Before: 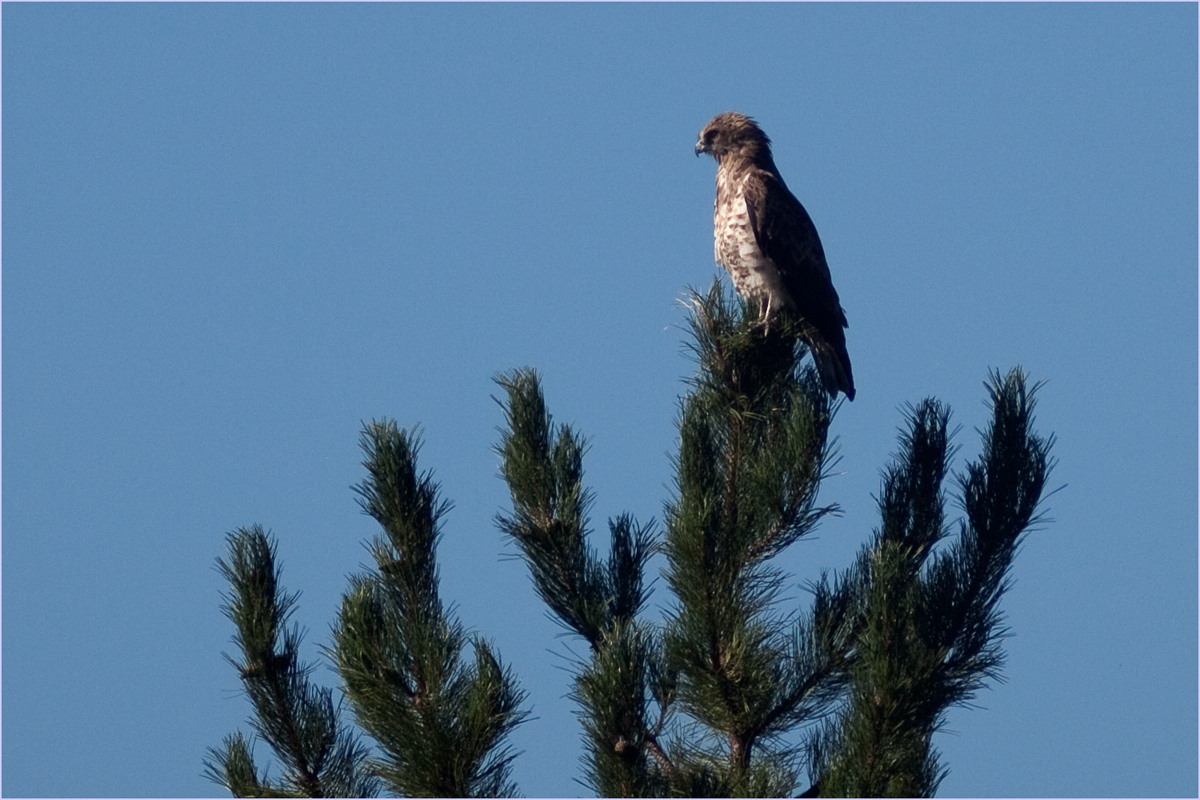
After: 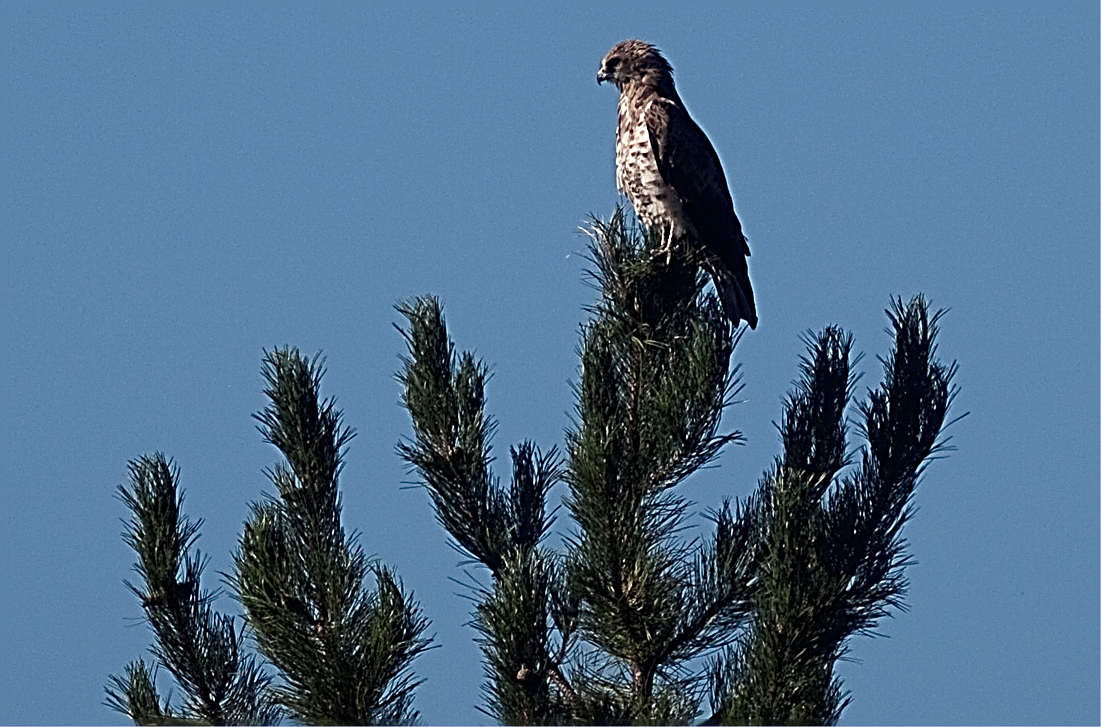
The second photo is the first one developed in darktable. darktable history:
crop and rotate: left 8.227%, top 9.023%
exposure: exposure -0.154 EV, compensate highlight preservation false
sharpen: radius 3.15, amount 1.725
haze removal: strength -0.041, compatibility mode true, adaptive false
